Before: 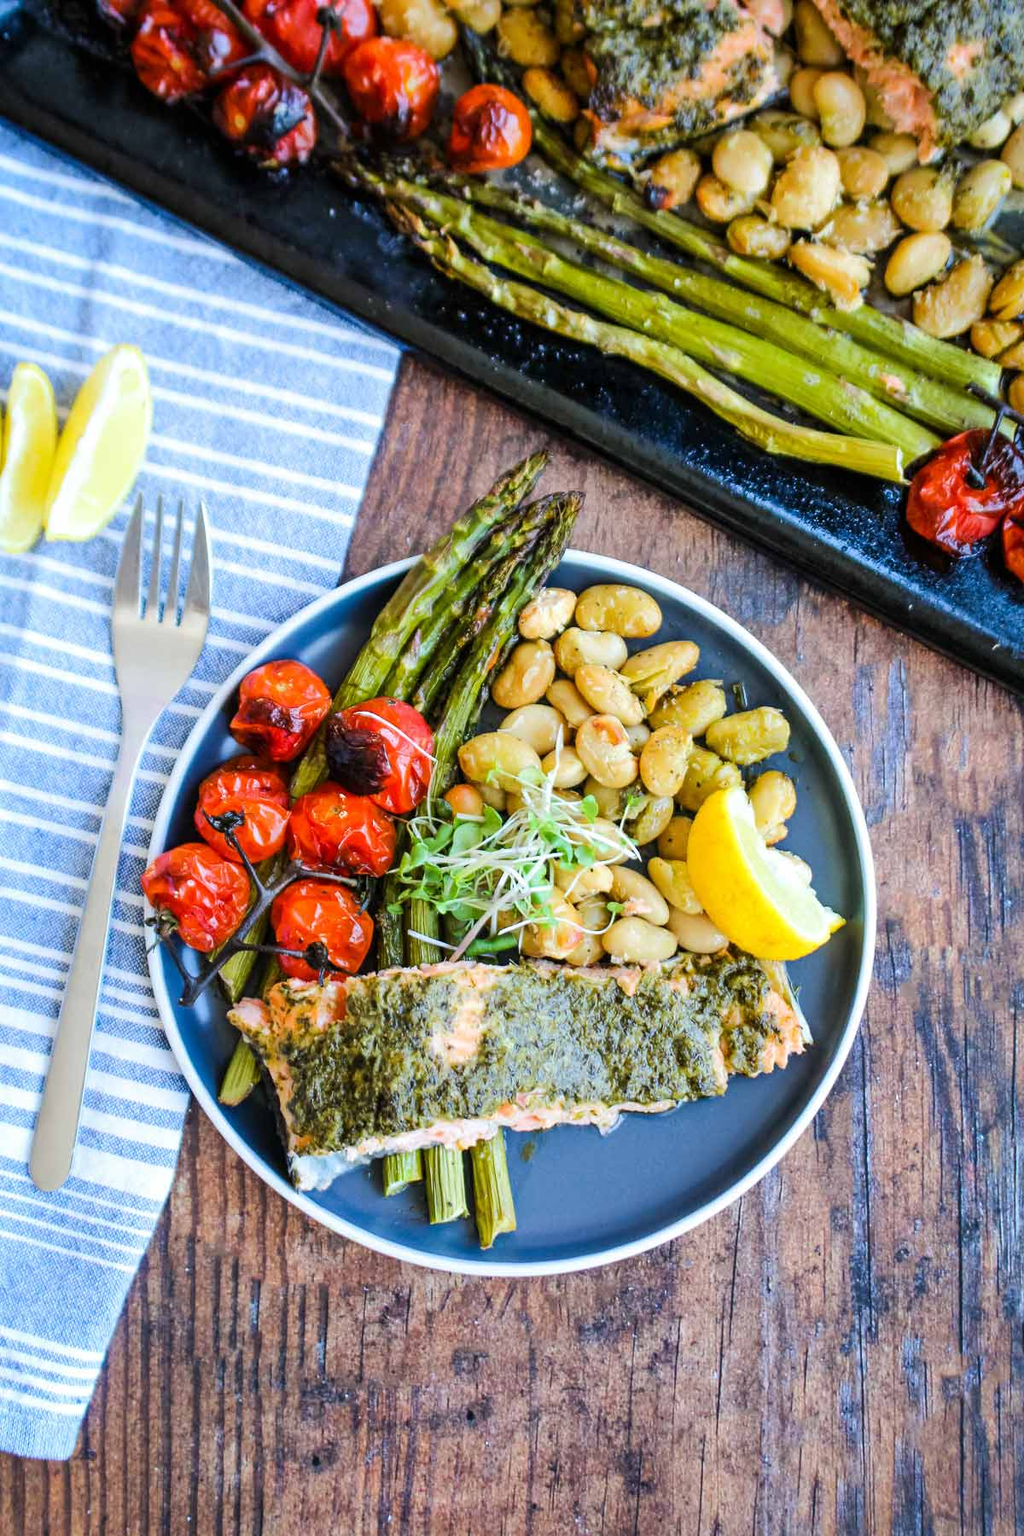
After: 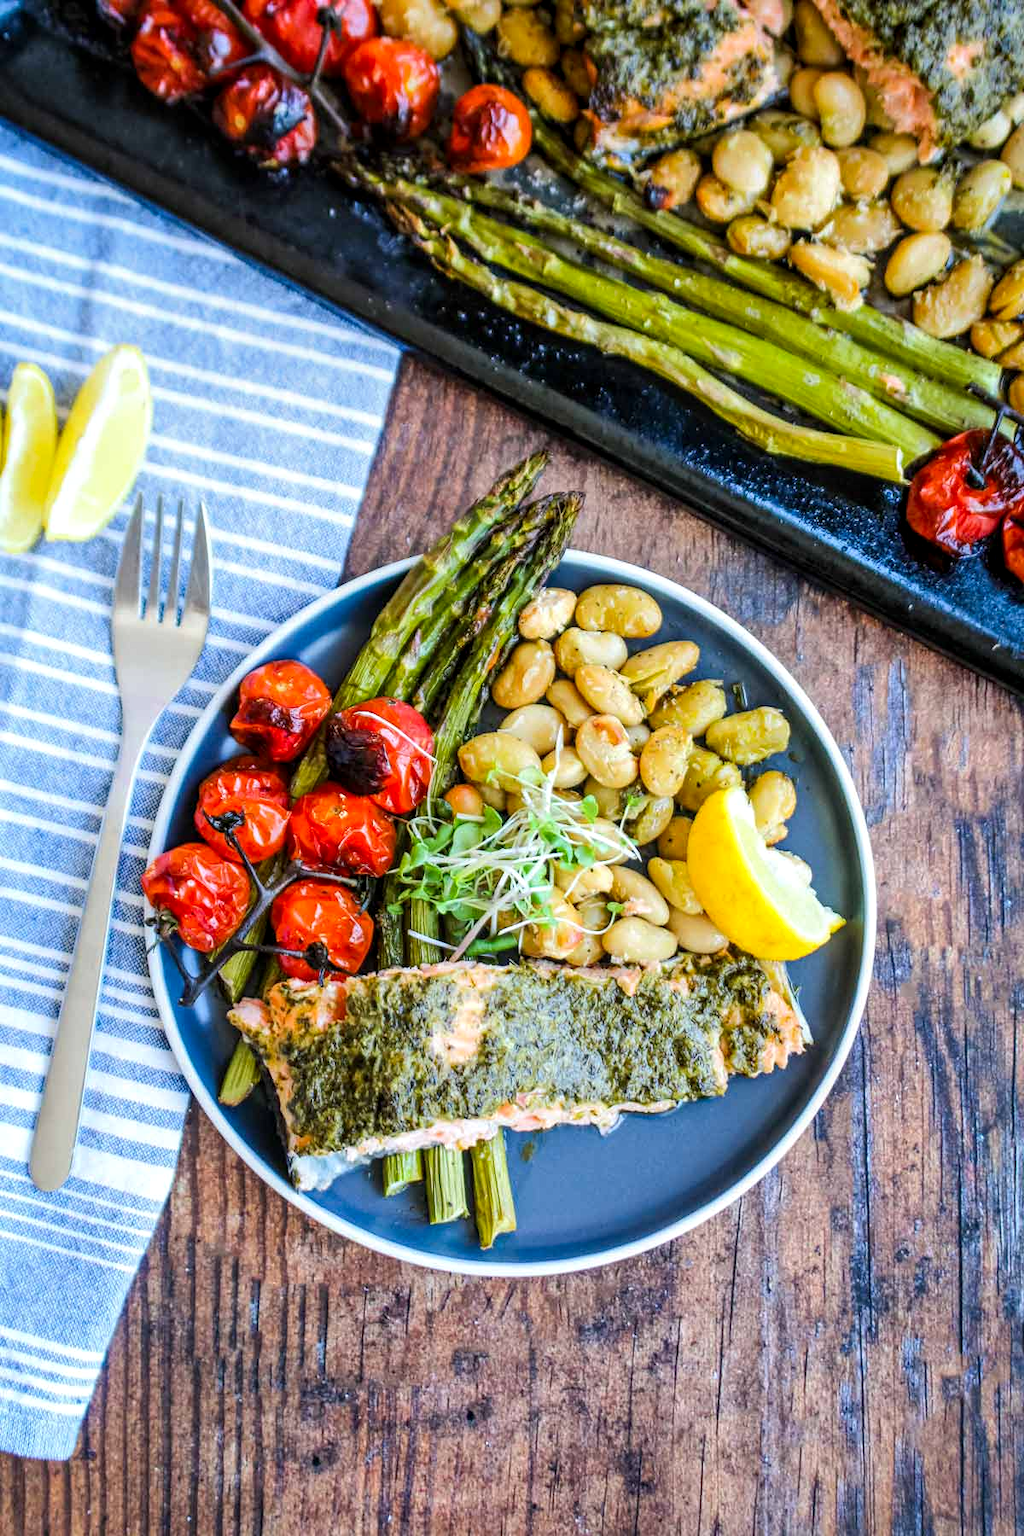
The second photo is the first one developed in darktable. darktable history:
contrast brightness saturation: contrast 0.039, saturation 0.066
local contrast: on, module defaults
